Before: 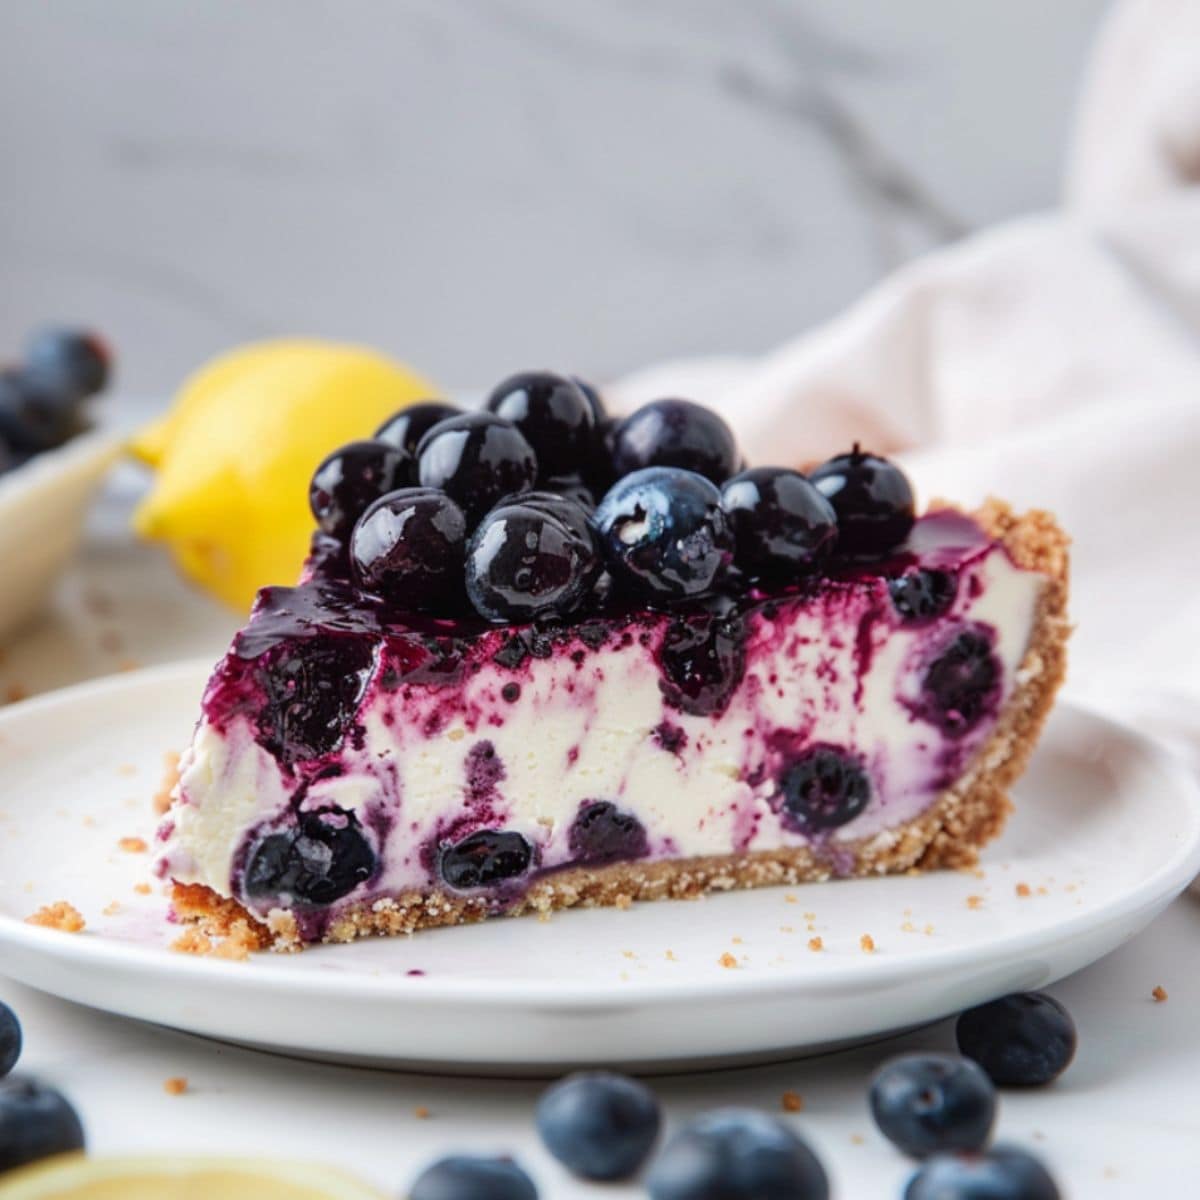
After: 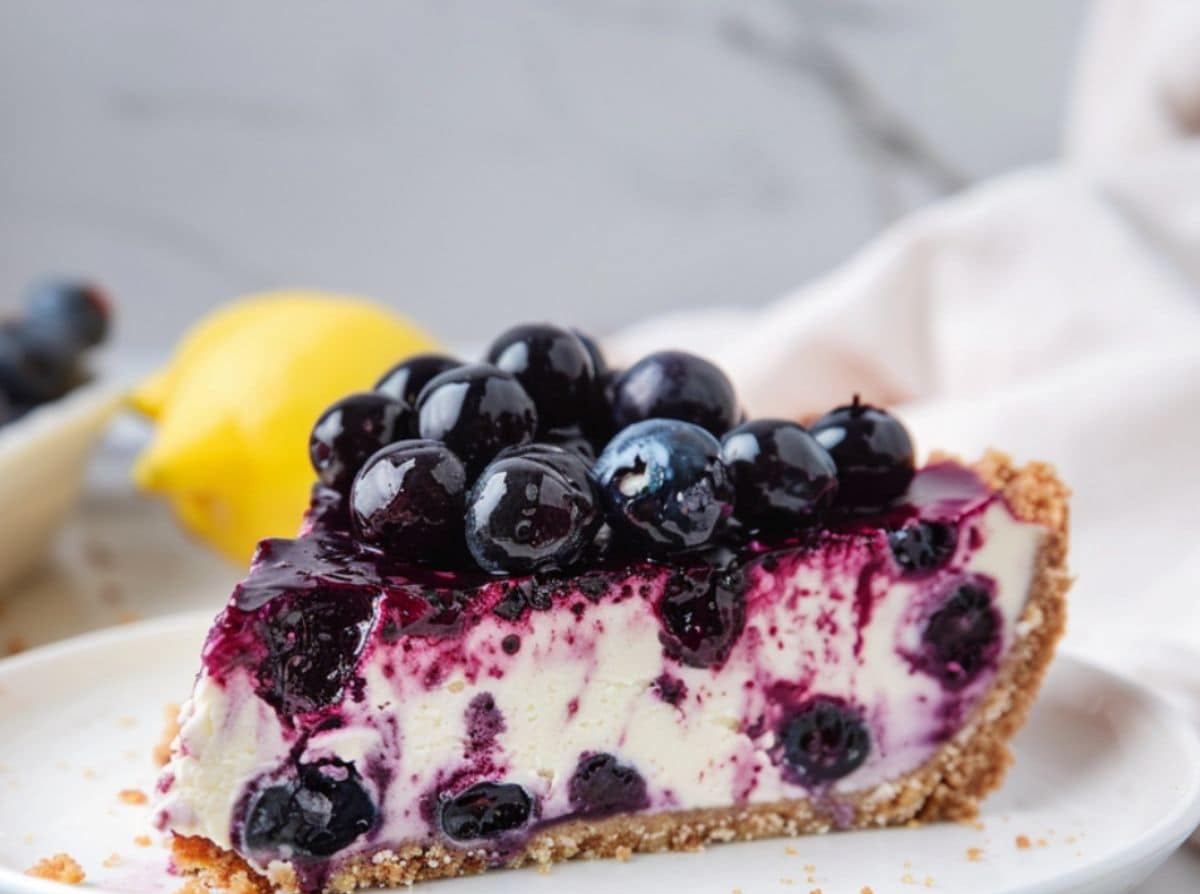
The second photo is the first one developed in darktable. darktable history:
crop: top 4.01%, bottom 21.411%
